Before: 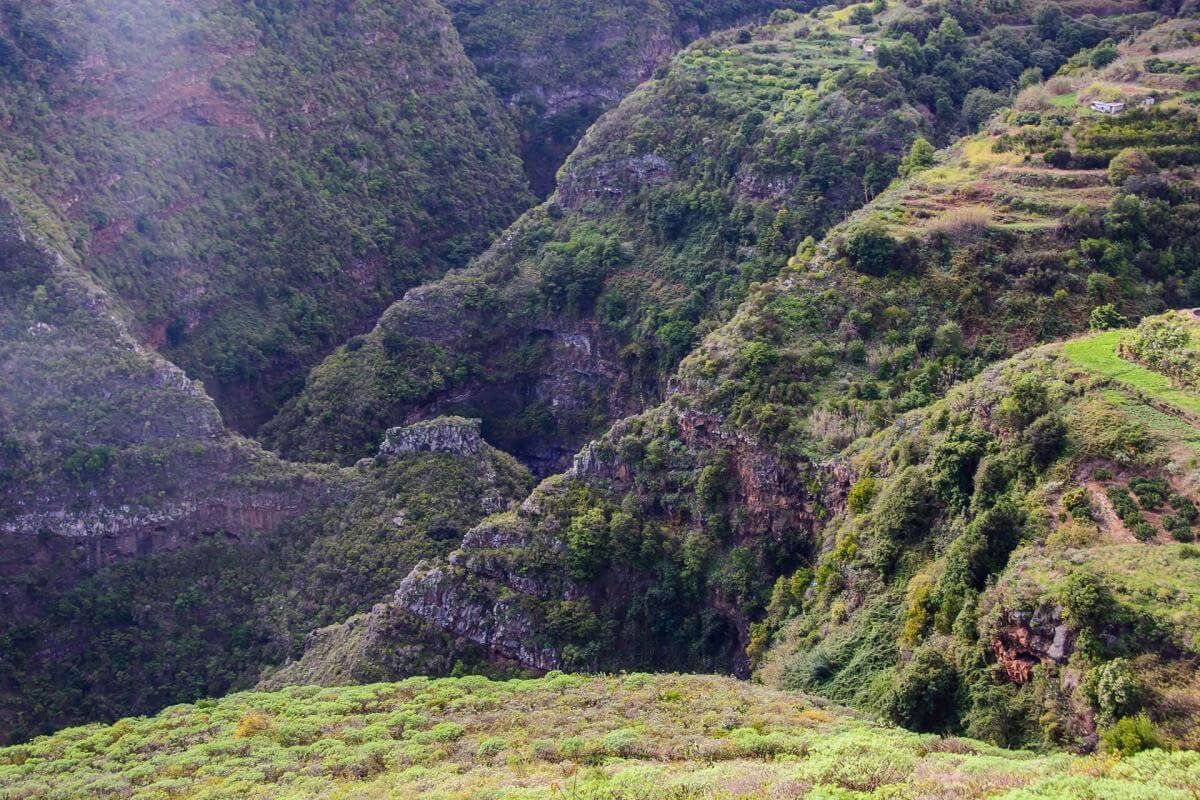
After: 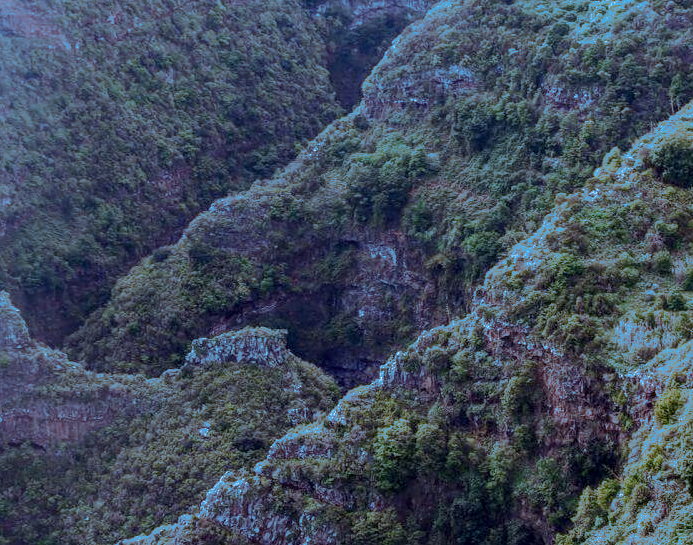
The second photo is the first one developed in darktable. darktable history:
crop: left 16.202%, top 11.208%, right 26.045%, bottom 20.557%
local contrast: detail 130%
split-toning: shadows › hue 220°, shadows › saturation 0.64, highlights › hue 220°, highlights › saturation 0.64, balance 0, compress 5.22%
